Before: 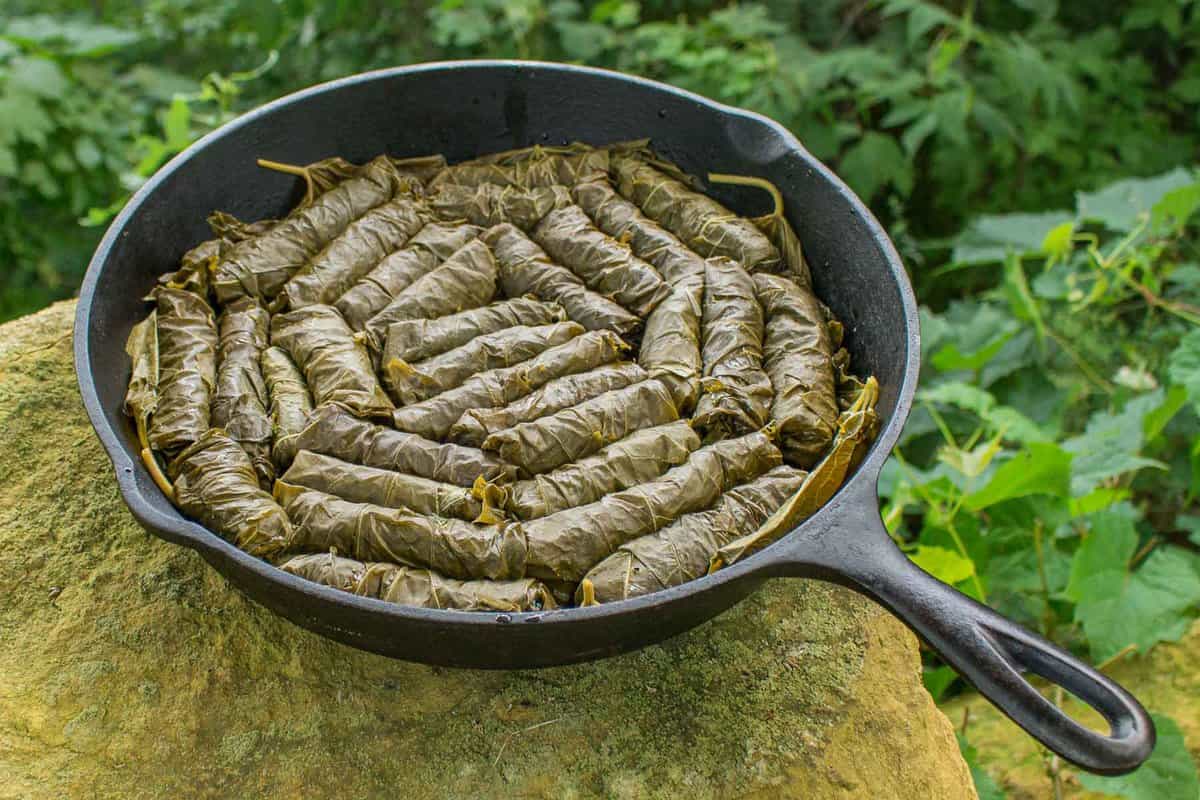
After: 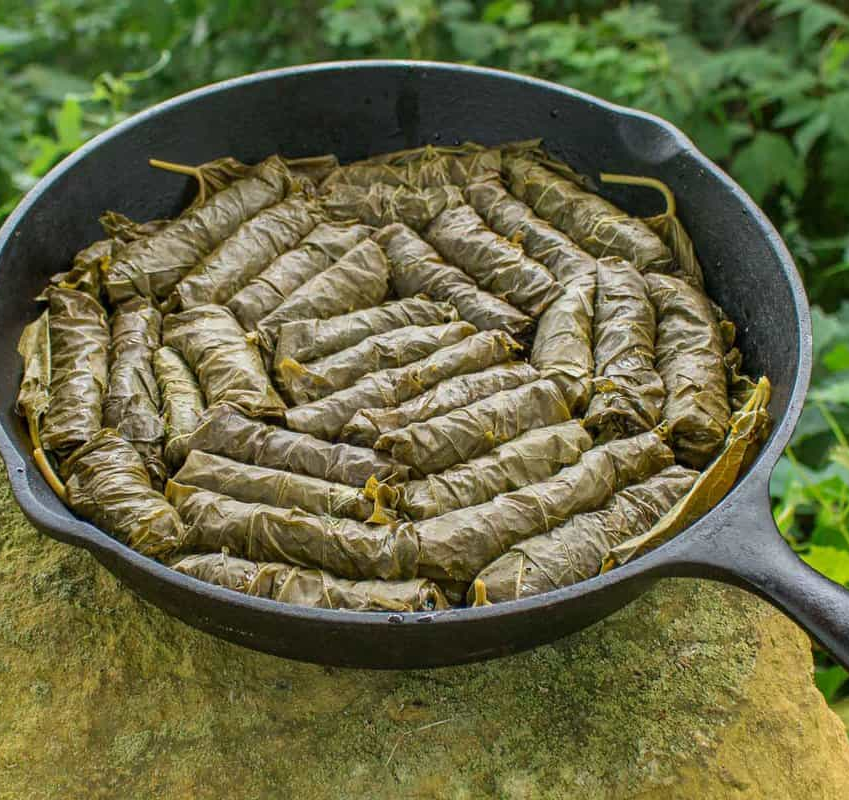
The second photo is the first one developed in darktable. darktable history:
crop and rotate: left 9.05%, right 20.199%
tone equalizer: smoothing diameter 24.83%, edges refinement/feathering 14.86, preserve details guided filter
